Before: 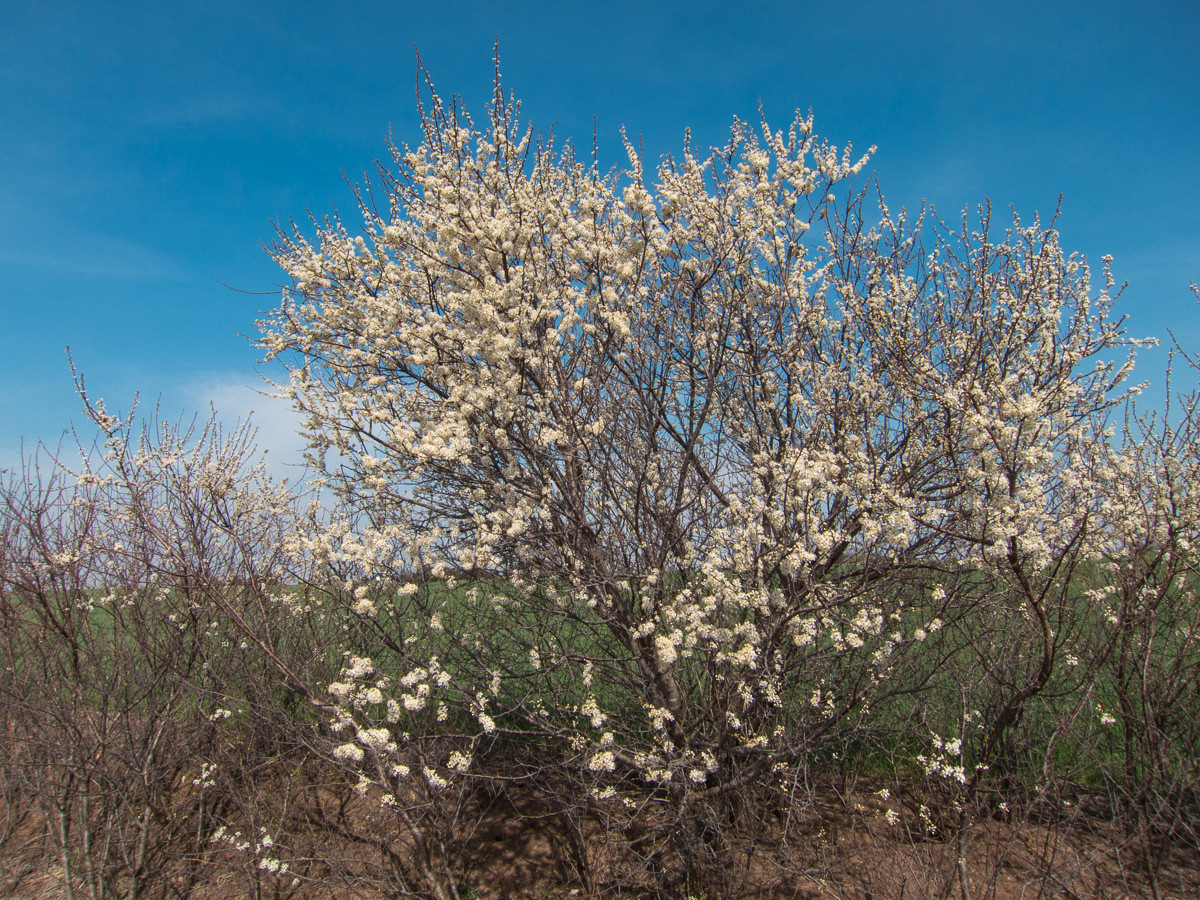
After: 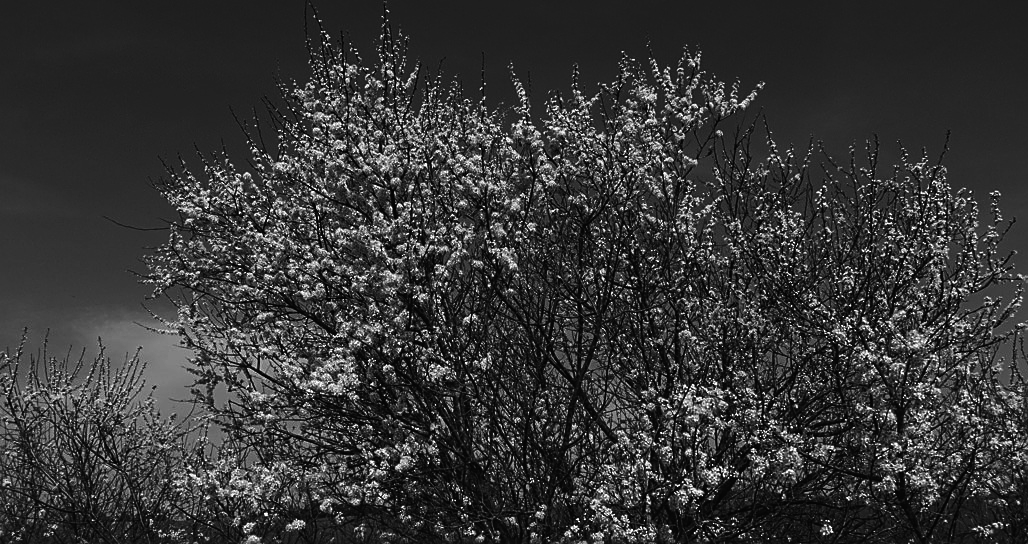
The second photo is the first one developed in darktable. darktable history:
sharpen: on, module defaults
crop and rotate: left 9.345%, top 7.22%, right 4.982%, bottom 32.331%
color balance: lift [1.005, 1.002, 0.998, 0.998], gamma [1, 1.021, 1.02, 0.979], gain [0.923, 1.066, 1.056, 0.934]
exposure: black level correction -0.041, exposure 0.064 EV, compensate highlight preservation false
contrast brightness saturation: contrast 0.02, brightness -1, saturation -1
